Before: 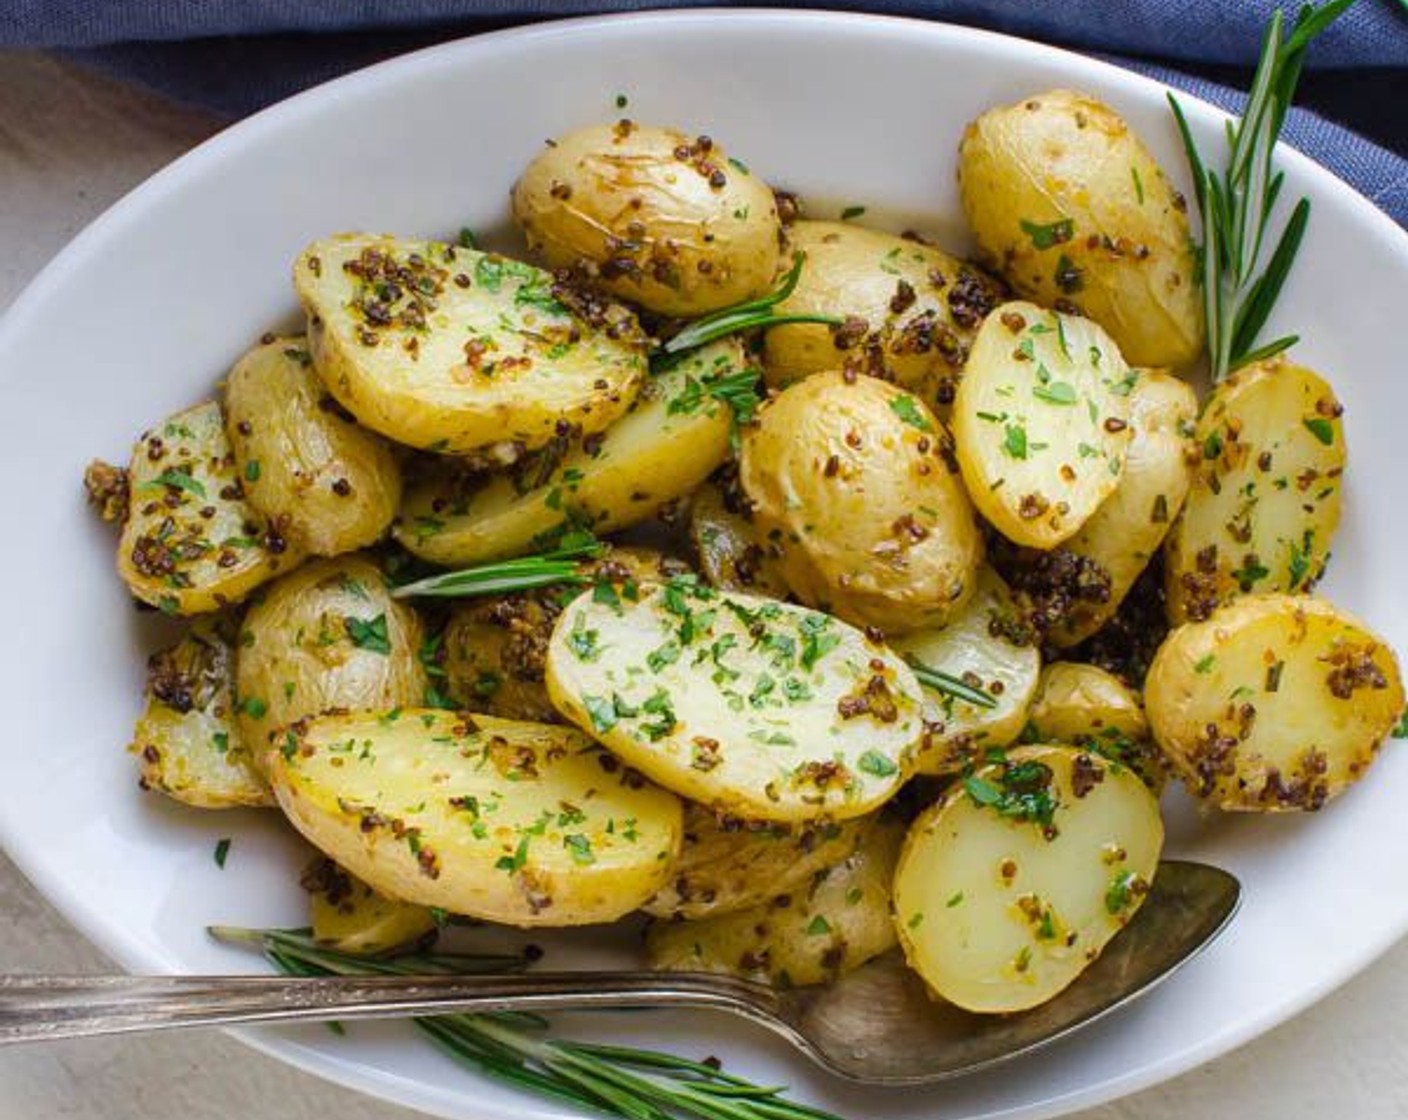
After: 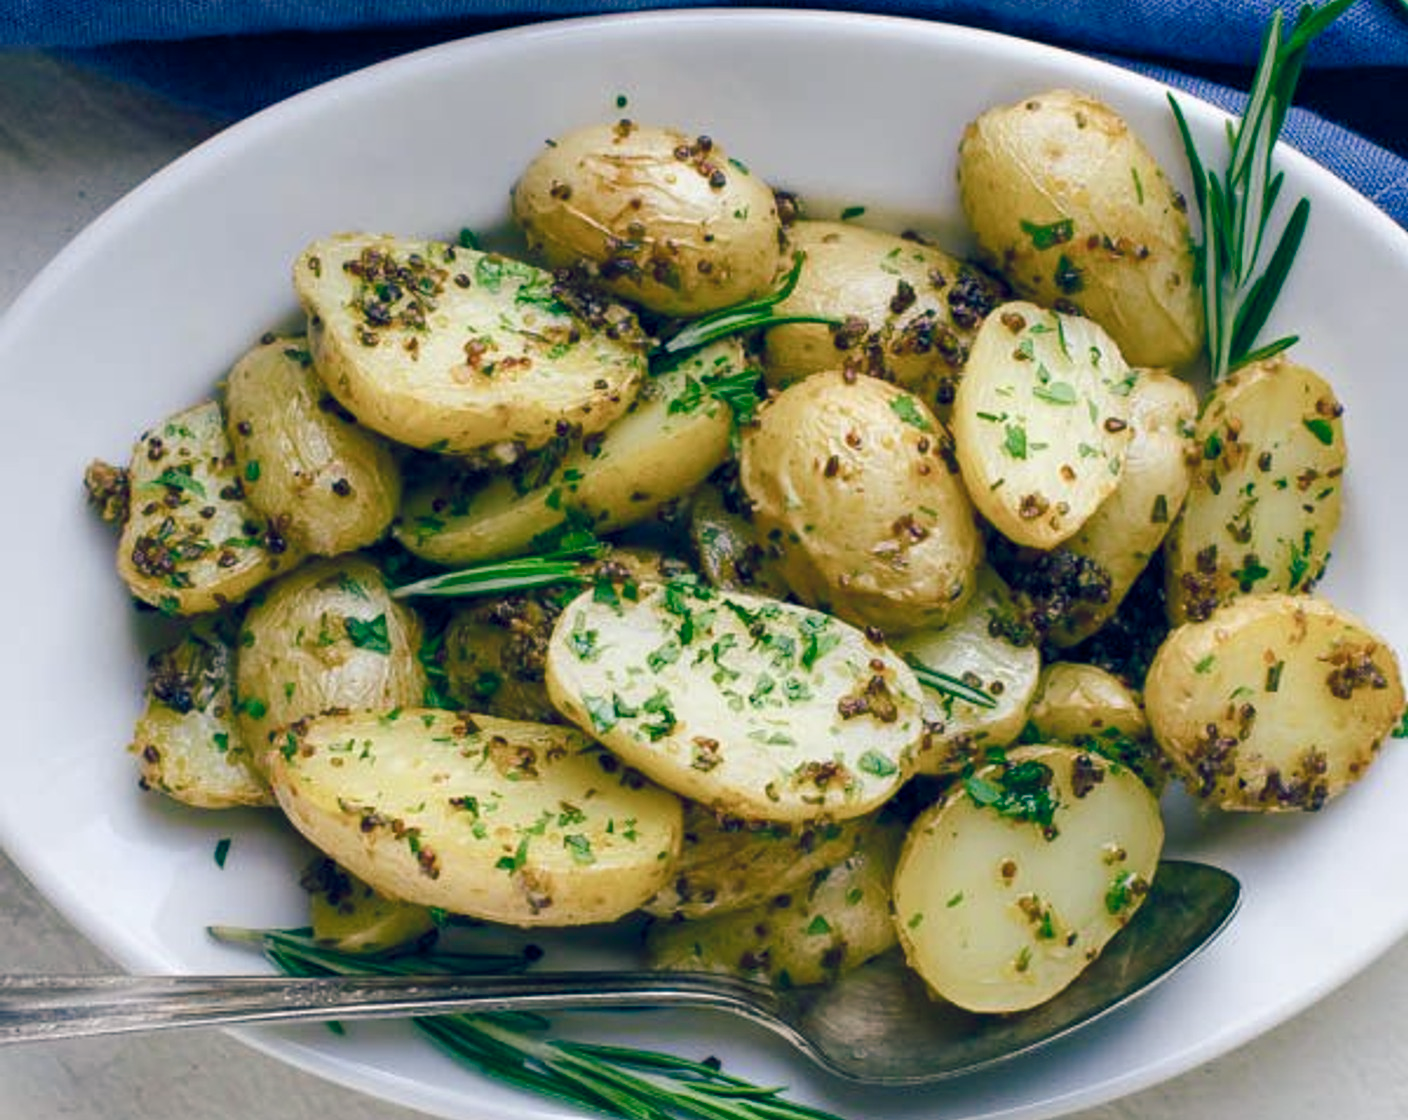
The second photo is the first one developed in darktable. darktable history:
color balance rgb: shadows lift › luminance -28.369%, shadows lift › chroma 10.258%, shadows lift › hue 229.53°, global offset › chroma 0.129%, global offset › hue 253.26°, perceptual saturation grading › global saturation 20%, perceptual saturation grading › highlights -49.951%, perceptual saturation grading › shadows 25.835%
